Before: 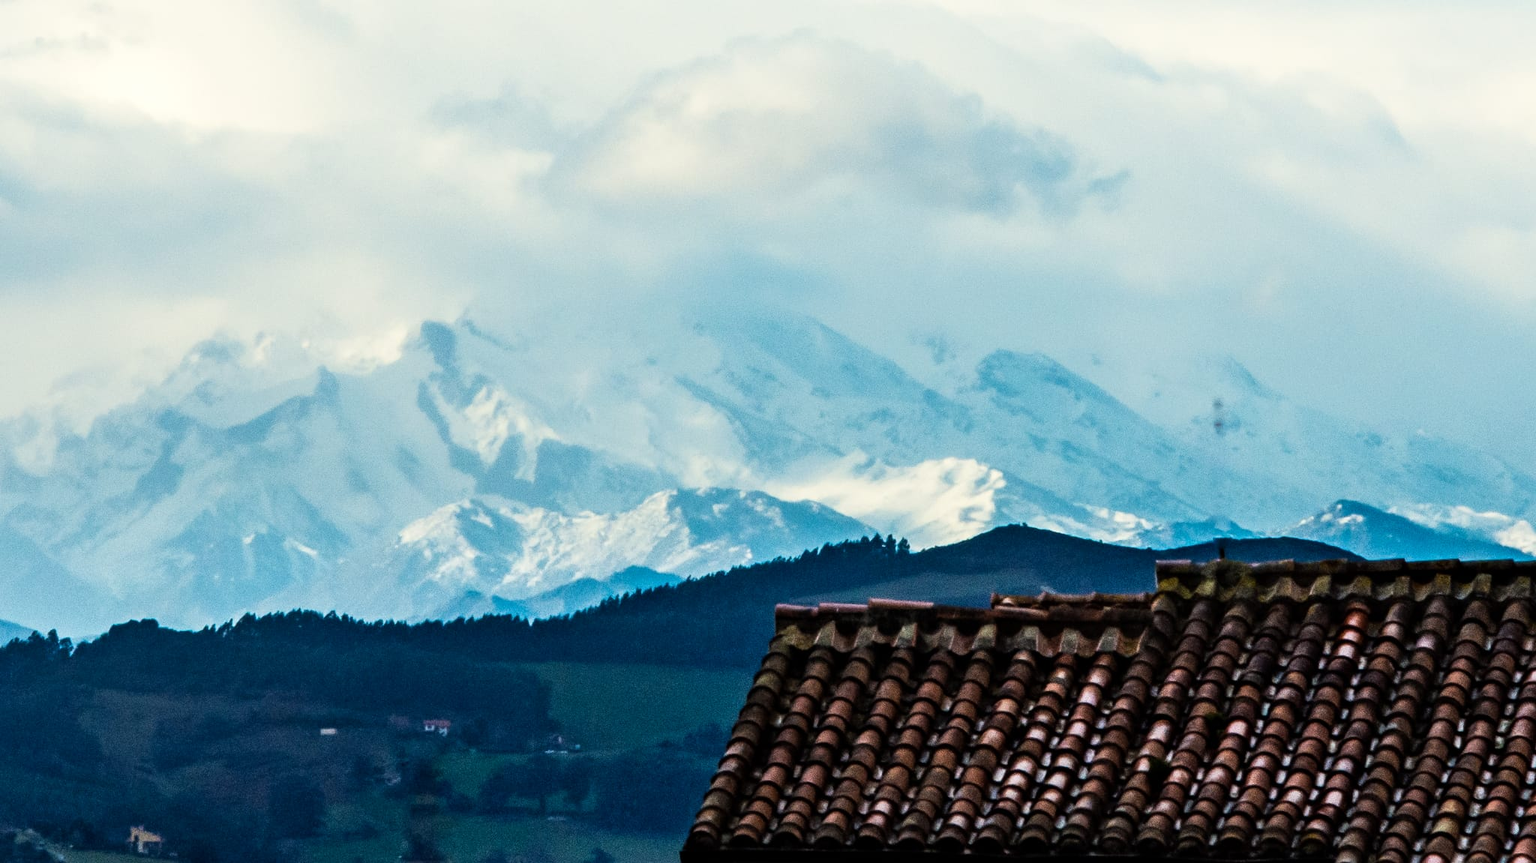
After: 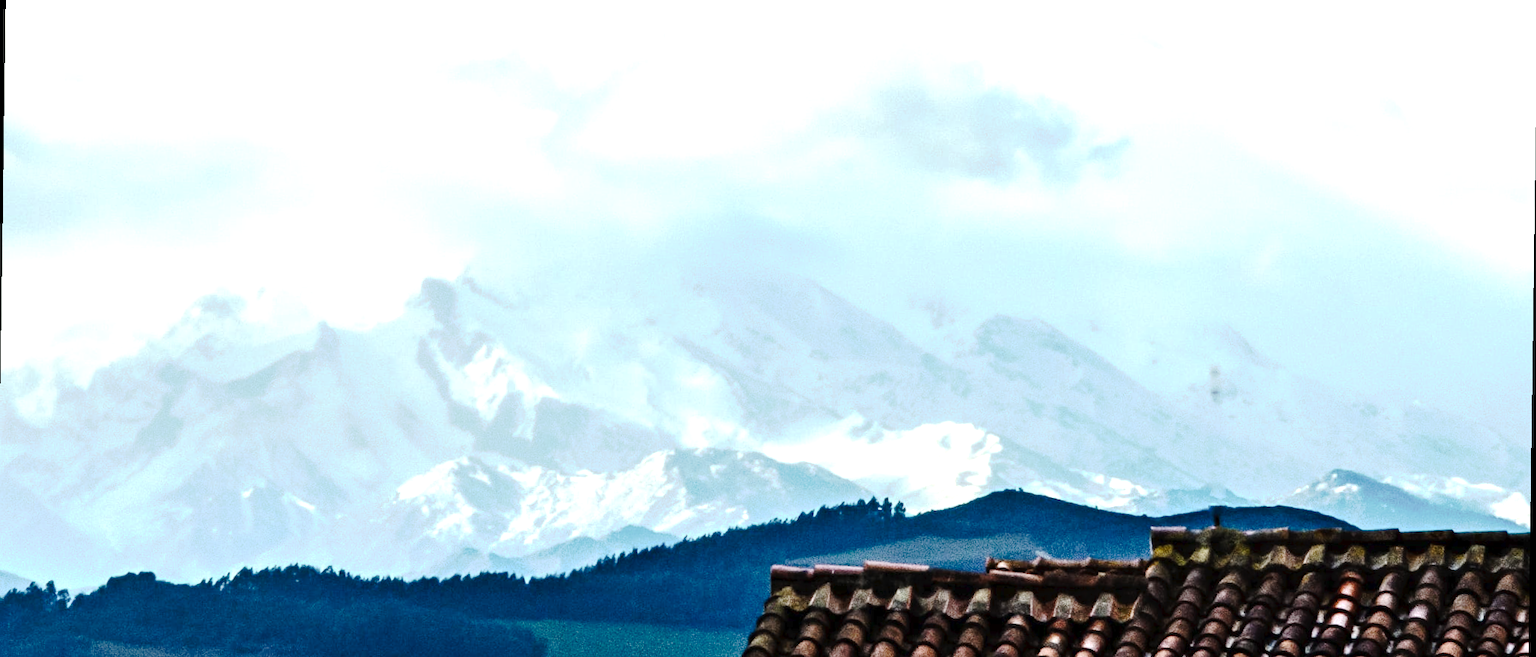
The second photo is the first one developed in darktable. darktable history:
crop: left 0.387%, top 5.469%, bottom 19.809%
rotate and perspective: rotation 0.8°, automatic cropping off
tone curve: curves: ch0 [(0, 0) (0.003, 0.021) (0.011, 0.033) (0.025, 0.059) (0.044, 0.097) (0.069, 0.141) (0.1, 0.186) (0.136, 0.237) (0.177, 0.298) (0.224, 0.378) (0.277, 0.47) (0.335, 0.542) (0.399, 0.605) (0.468, 0.678) (0.543, 0.724) (0.623, 0.787) (0.709, 0.829) (0.801, 0.875) (0.898, 0.912) (1, 1)], preserve colors none
tone equalizer: -8 EV -0.75 EV, -7 EV -0.7 EV, -6 EV -0.6 EV, -5 EV -0.4 EV, -3 EV 0.4 EV, -2 EV 0.6 EV, -1 EV 0.7 EV, +0 EV 0.75 EV, edges refinement/feathering 500, mask exposure compensation -1.57 EV, preserve details no
